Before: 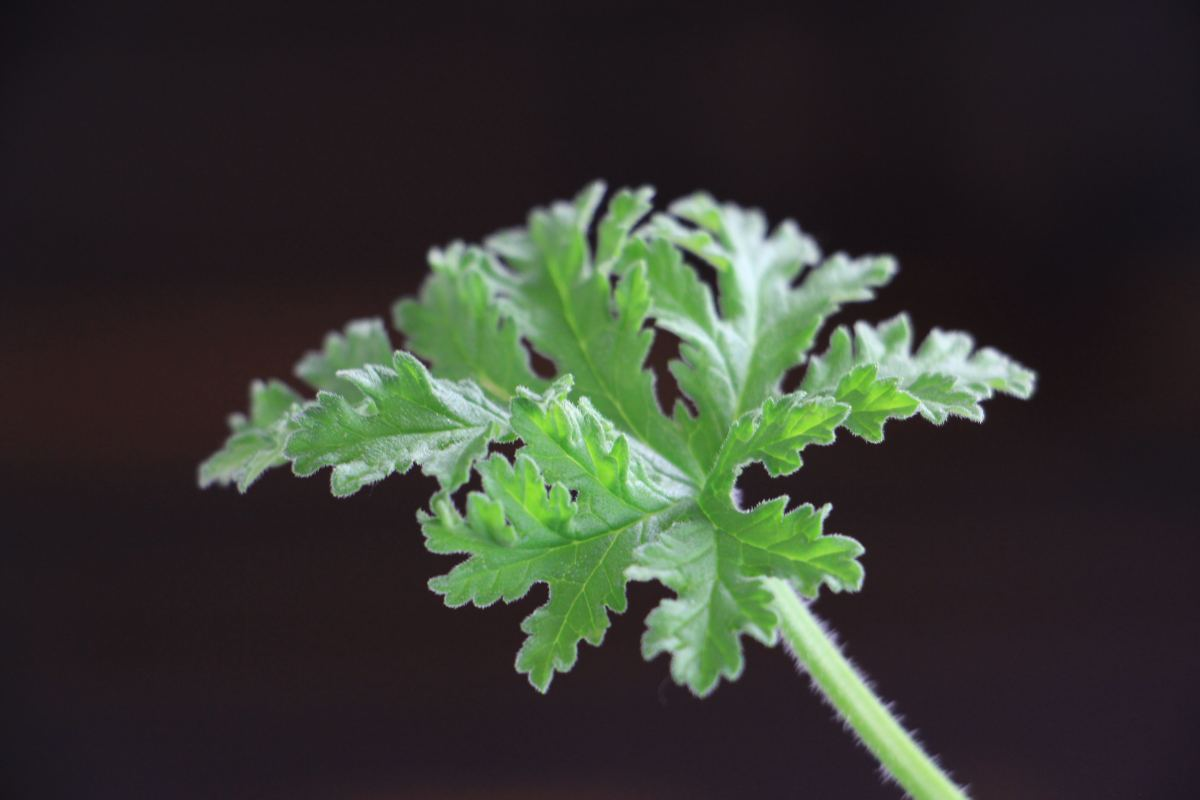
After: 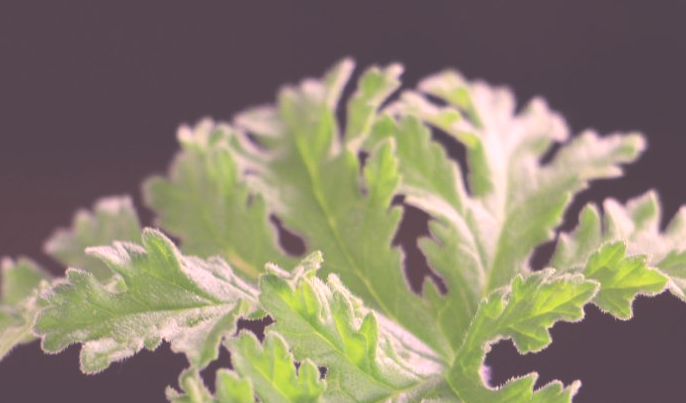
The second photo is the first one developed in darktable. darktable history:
crop: left 20.932%, top 15.471%, right 21.848%, bottom 34.081%
contrast brightness saturation: contrast 0.07, brightness 0.08, saturation 0.18
white balance: red 1.066, blue 1.119
exposure: black level correction -0.041, exposure 0.064 EV, compensate highlight preservation false
color correction: highlights a* 19.59, highlights b* 27.49, shadows a* 3.46, shadows b* -17.28, saturation 0.73
